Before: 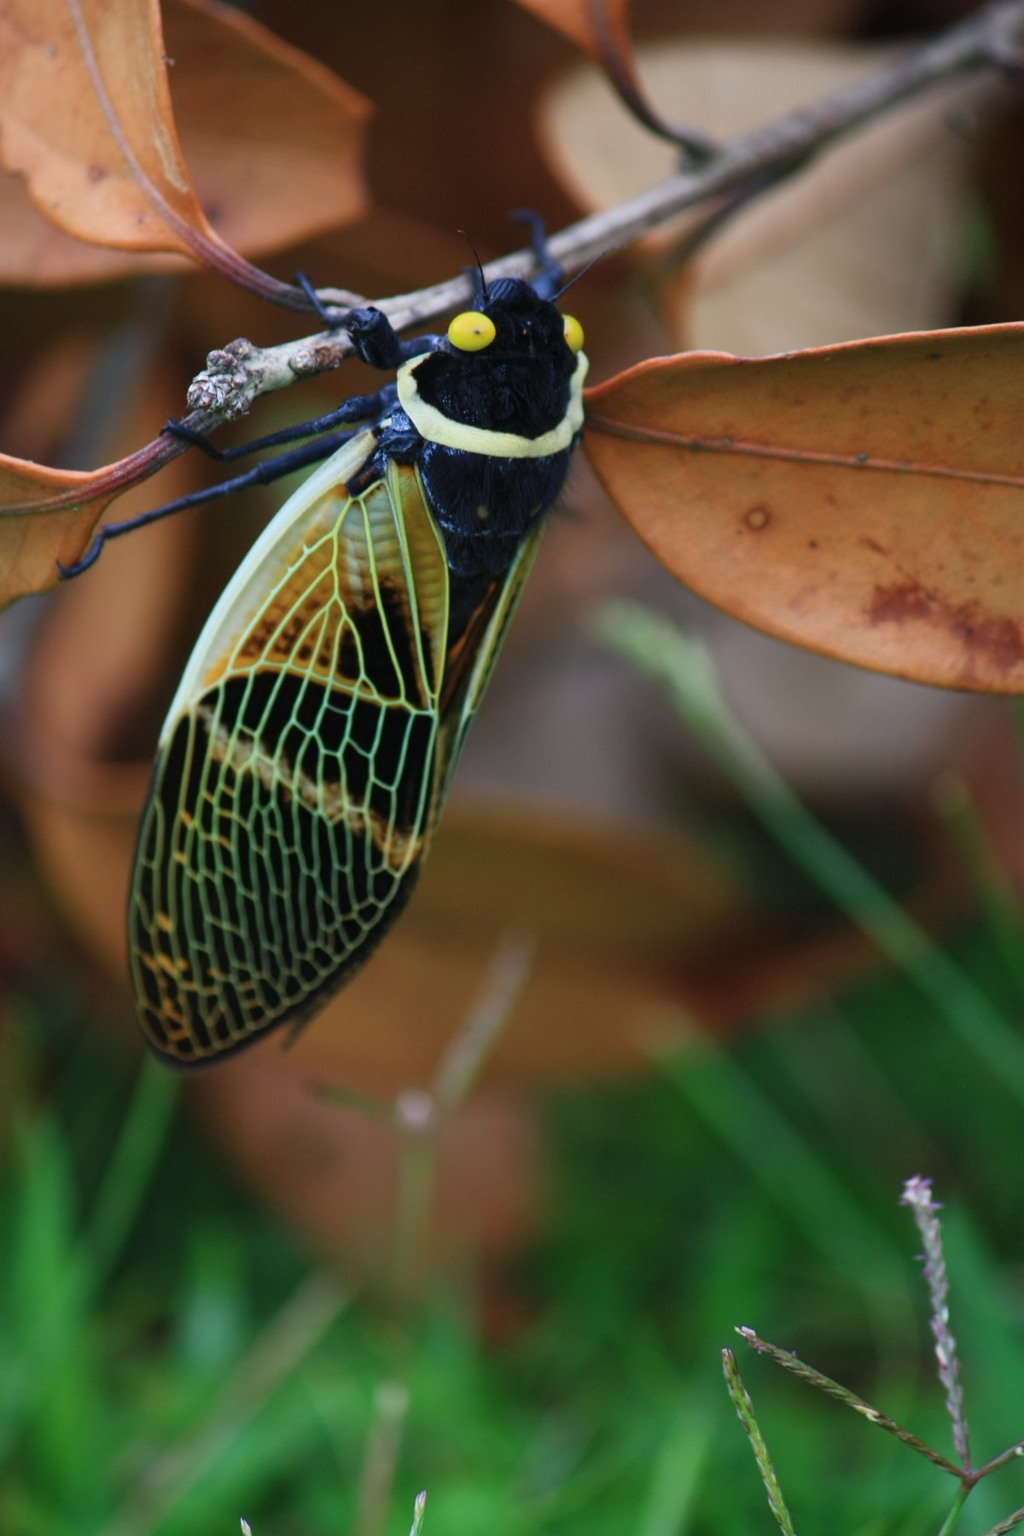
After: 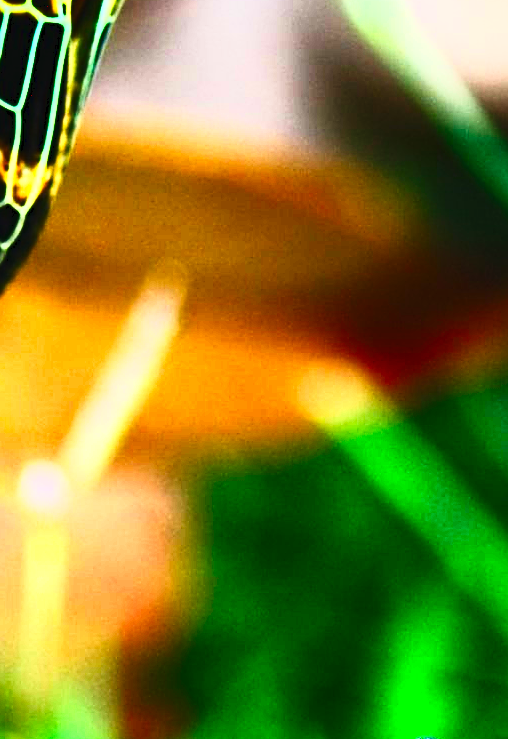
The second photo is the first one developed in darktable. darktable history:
sharpen: on, module defaults
tone equalizer: -7 EV 0.171 EV, -6 EV 0.108 EV, -5 EV 0.1 EV, -4 EV 0.035 EV, -2 EV -0.023 EV, -1 EV -0.032 EV, +0 EV -0.075 EV, edges refinement/feathering 500, mask exposure compensation -1.57 EV, preserve details no
base curve: curves: ch0 [(0, 0) (0.028, 0.03) (0.121, 0.232) (0.46, 0.748) (0.859, 0.968) (1, 1)], preserve colors none
crop: left 36.918%, top 45.327%, right 20.696%, bottom 13.582%
exposure: black level correction 0.002, compensate highlight preservation false
contrast brightness saturation: contrast 0.849, brightness 0.608, saturation 0.587
tone curve: curves: ch0 [(0.003, 0.032) (0.037, 0.037) (0.142, 0.117) (0.279, 0.311) (0.405, 0.49) (0.526, 0.651) (0.722, 0.857) (0.875, 0.946) (1, 0.98)]; ch1 [(0, 0) (0.305, 0.325) (0.453, 0.437) (0.482, 0.473) (0.501, 0.498) (0.515, 0.523) (0.559, 0.591) (0.6, 0.659) (0.656, 0.71) (1, 1)]; ch2 [(0, 0) (0.323, 0.277) (0.424, 0.396) (0.479, 0.484) (0.499, 0.502) (0.515, 0.537) (0.564, 0.595) (0.644, 0.703) (0.742, 0.803) (1, 1)]
